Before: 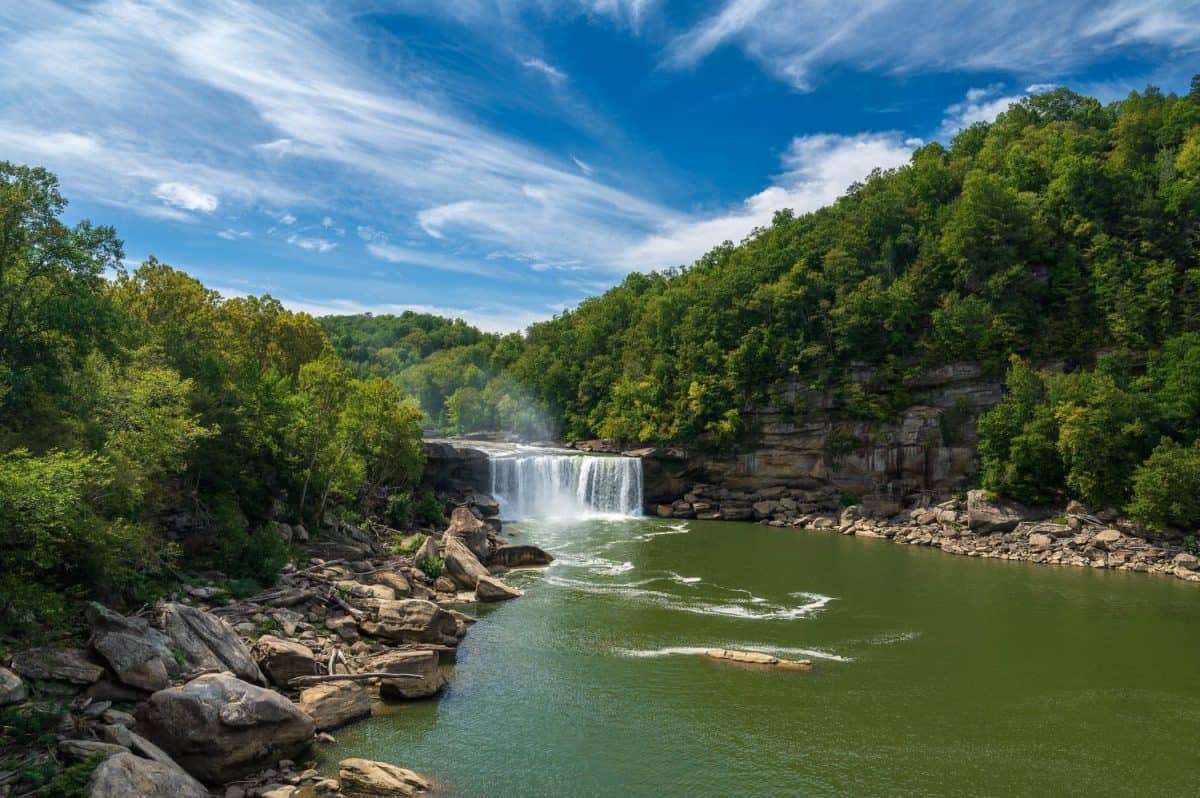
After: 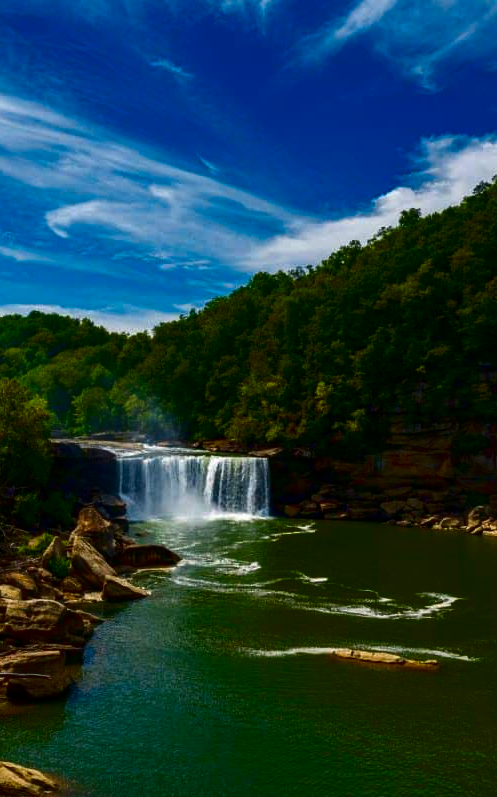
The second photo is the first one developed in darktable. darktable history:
color balance rgb: linear chroma grading › global chroma 8.964%, perceptual saturation grading › global saturation 30.233%, global vibrance 20%
crop: left 31.092%, right 27.452%
contrast brightness saturation: contrast 0.087, brightness -0.578, saturation 0.167
